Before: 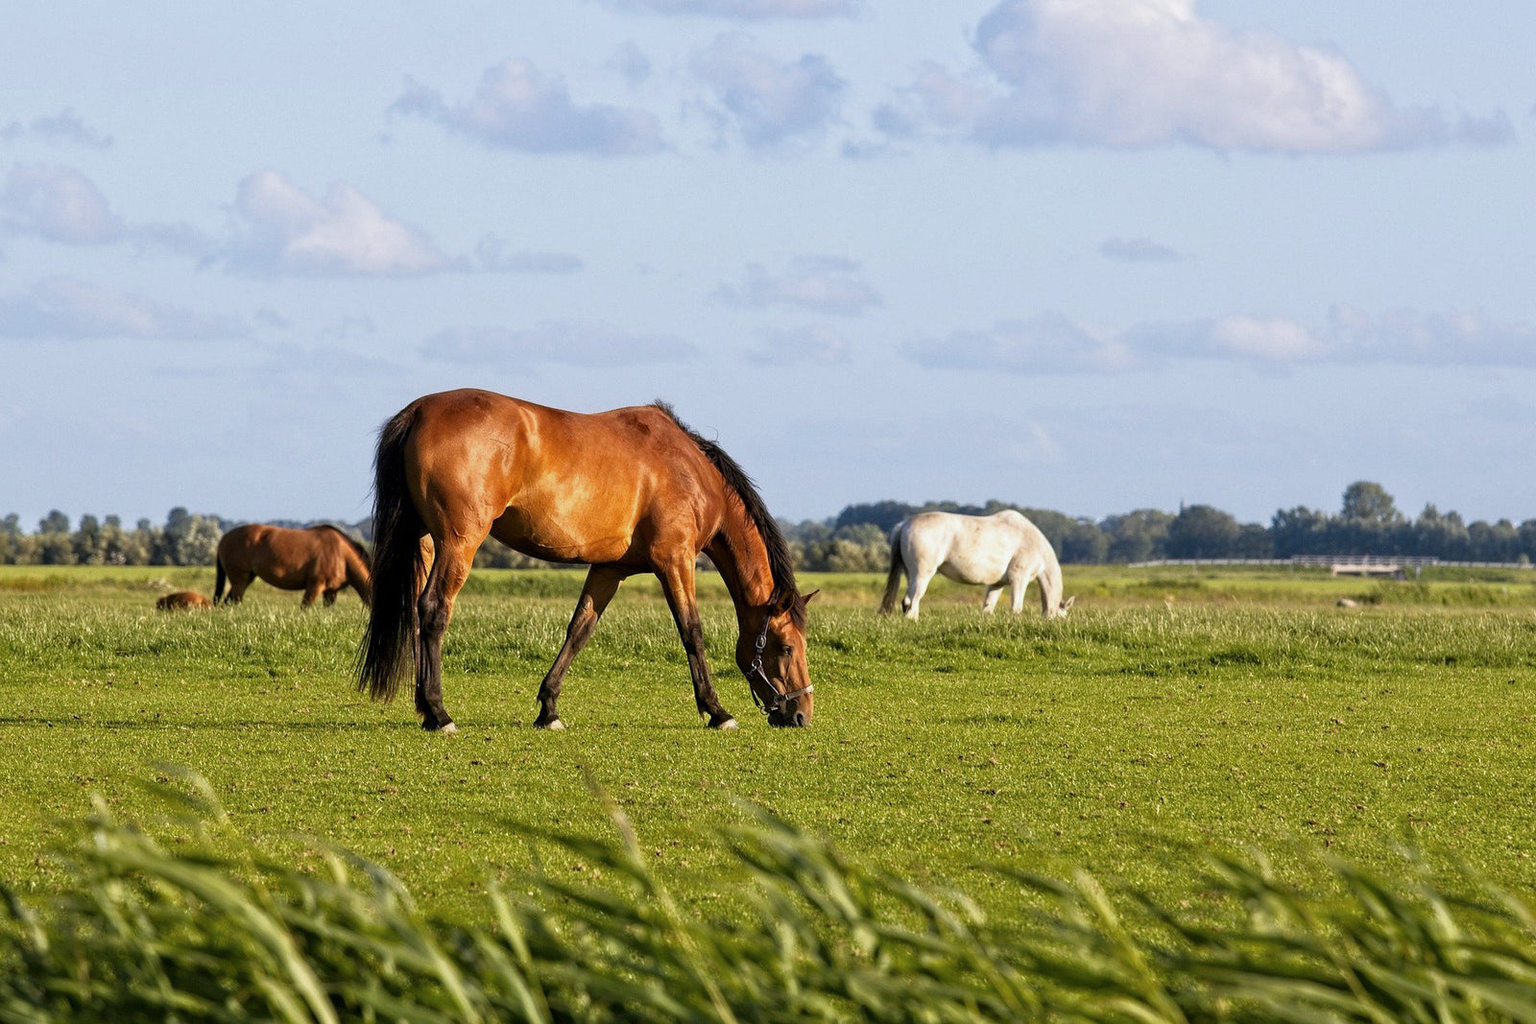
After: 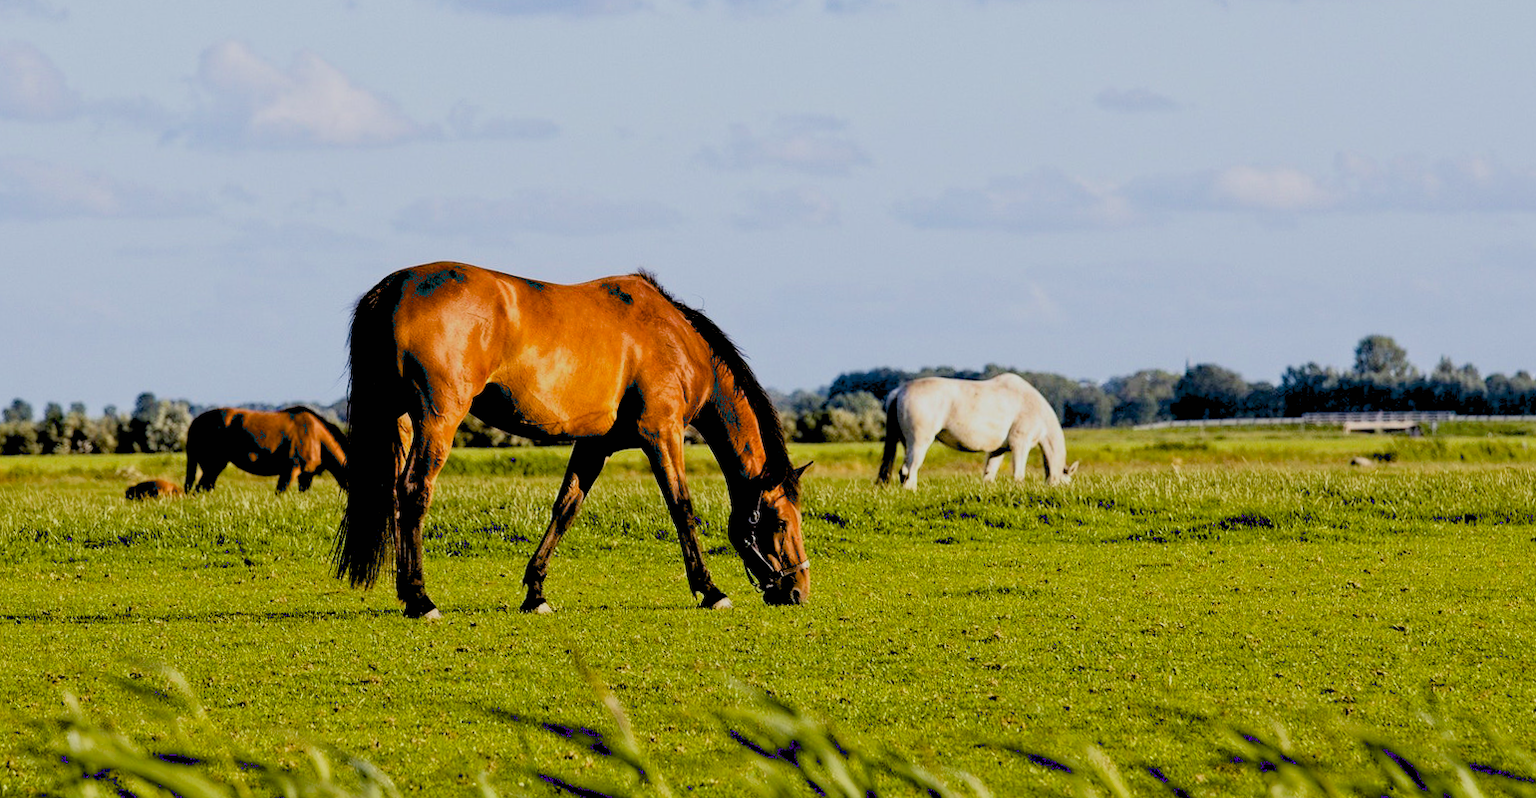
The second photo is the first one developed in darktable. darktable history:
exposure: black level correction 0.047, exposure 0.013 EV, compensate highlight preservation false
filmic rgb: black relative exposure -7.65 EV, white relative exposure 4.56 EV, hardness 3.61
crop and rotate: left 1.814%, top 12.818%, right 0.25%, bottom 9.225%
contrast brightness saturation: contrast 0.03, brightness 0.06, saturation 0.13
white balance: emerald 1
rotate and perspective: rotation -1.42°, crop left 0.016, crop right 0.984, crop top 0.035, crop bottom 0.965
